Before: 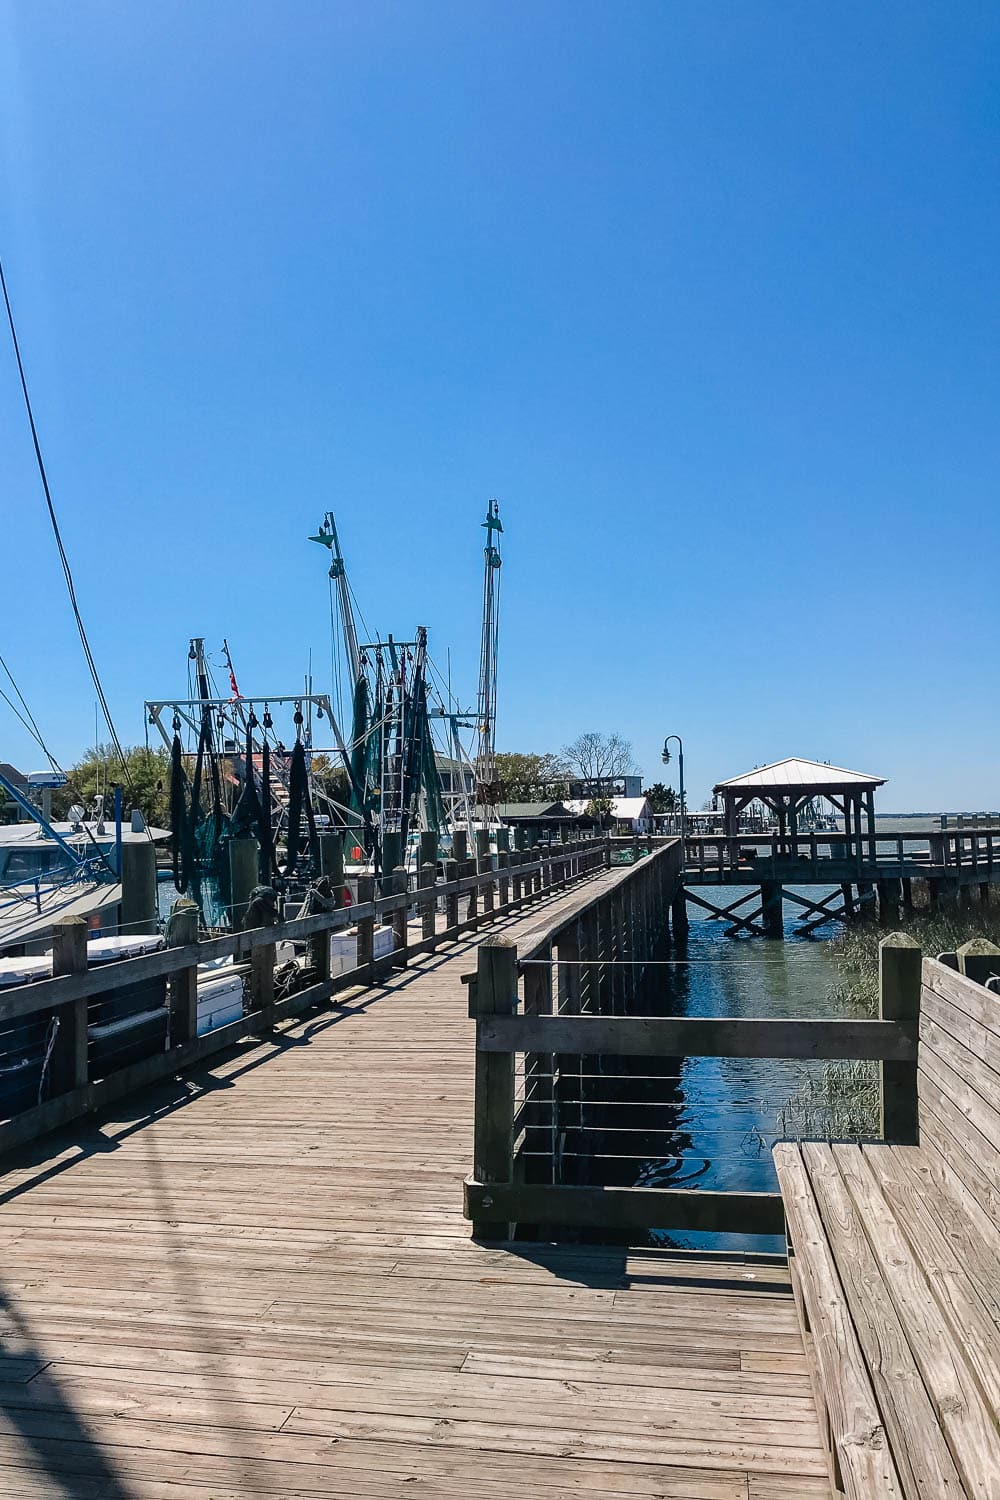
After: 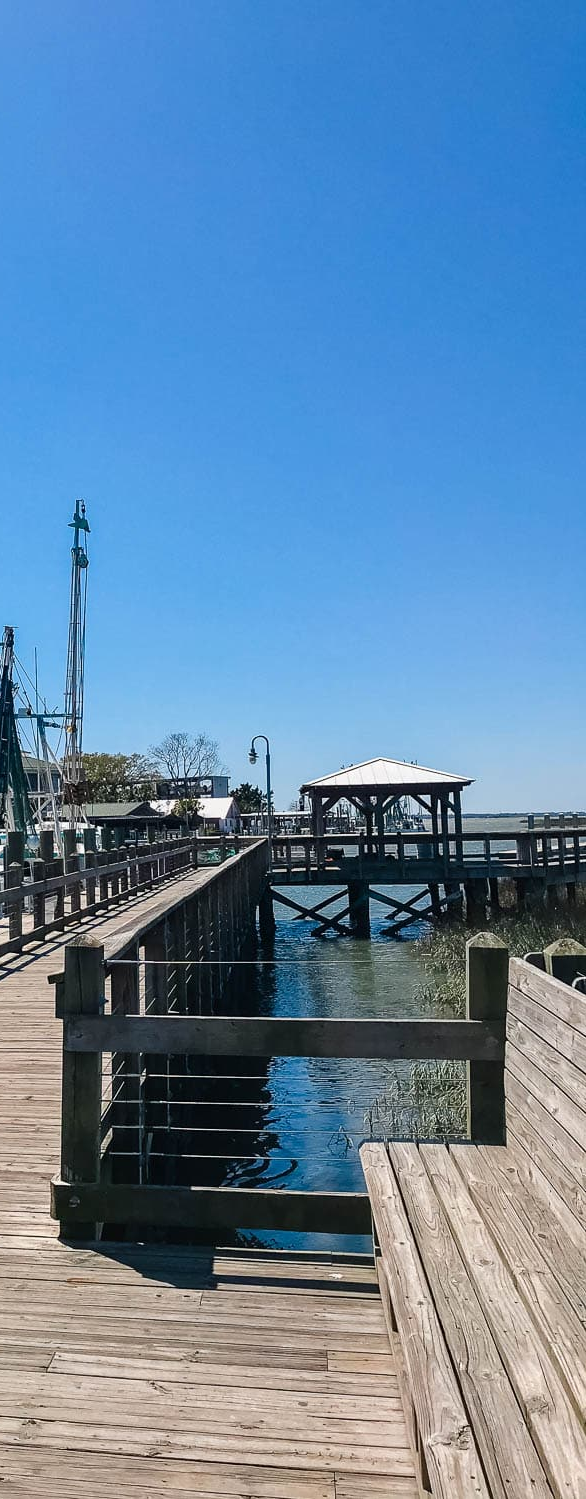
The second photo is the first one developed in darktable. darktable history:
crop: left 41.305%
